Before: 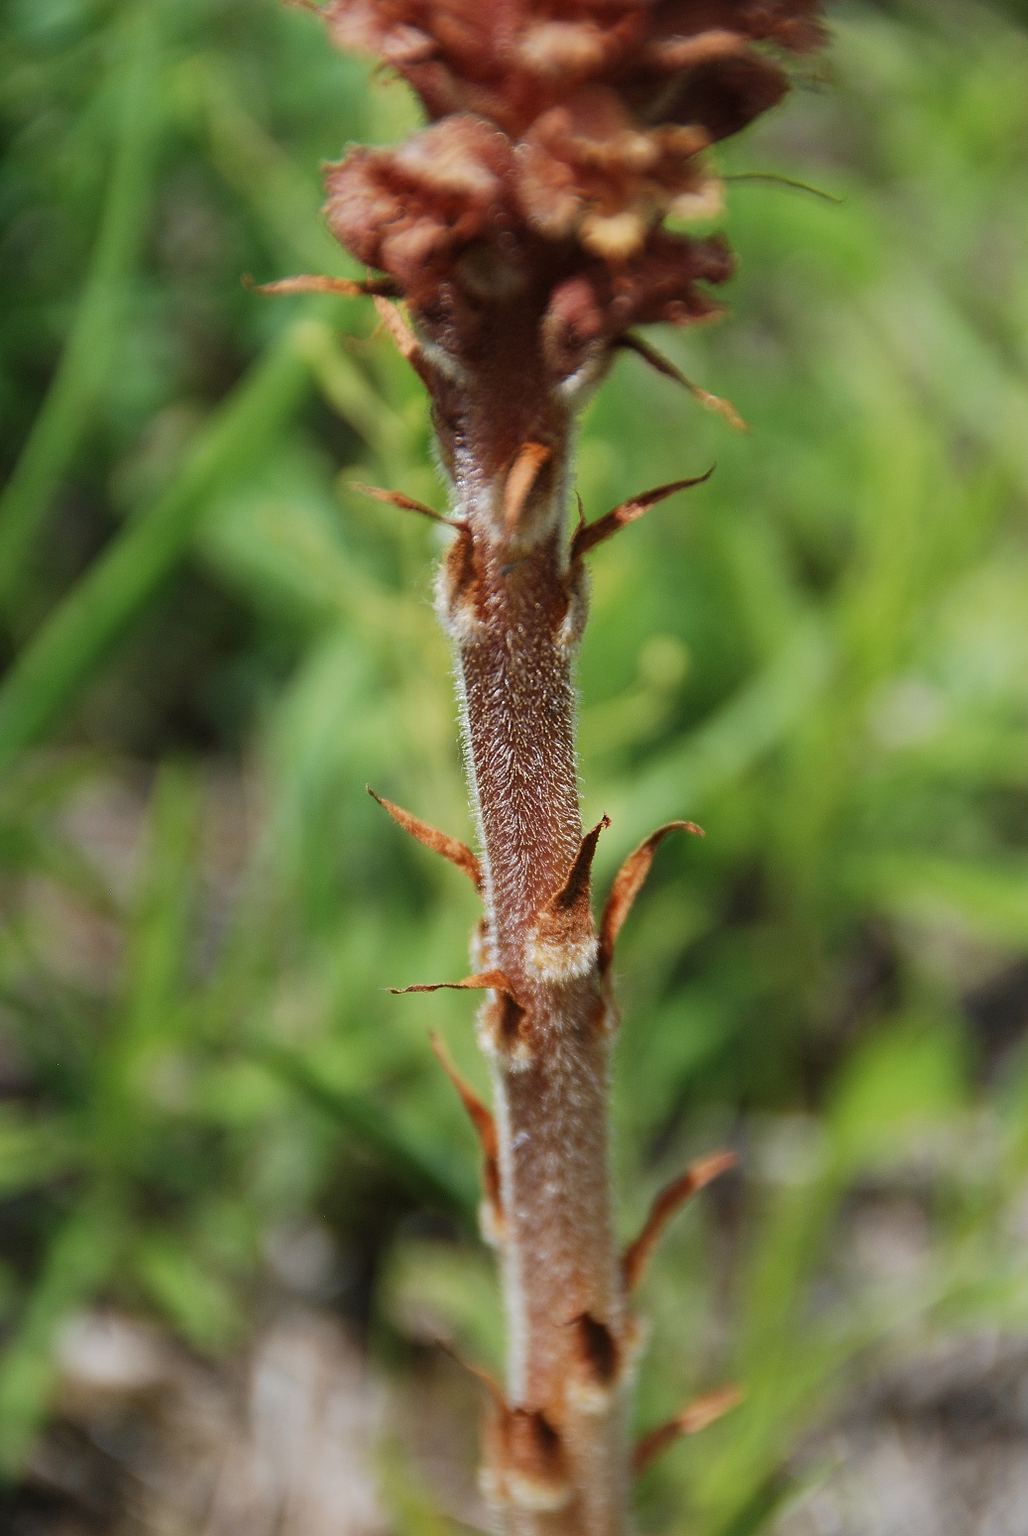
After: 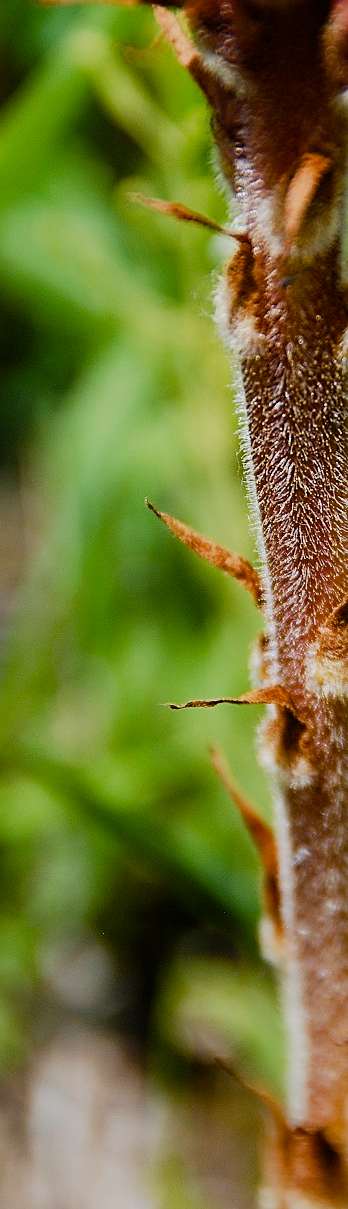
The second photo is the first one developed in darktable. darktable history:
filmic rgb: black relative exposure -7.65 EV, white relative exposure 4.56 EV, hardness 3.61
crop and rotate: left 21.687%, top 18.948%, right 44.711%, bottom 2.976%
color balance rgb: perceptual saturation grading › global saturation 20%, perceptual saturation grading › highlights -49.978%, perceptual saturation grading › shadows 24.302%, perceptual brilliance grading › highlights 14.076%, perceptual brilliance grading › shadows -18.297%, global vibrance 50.837%
sharpen: on, module defaults
